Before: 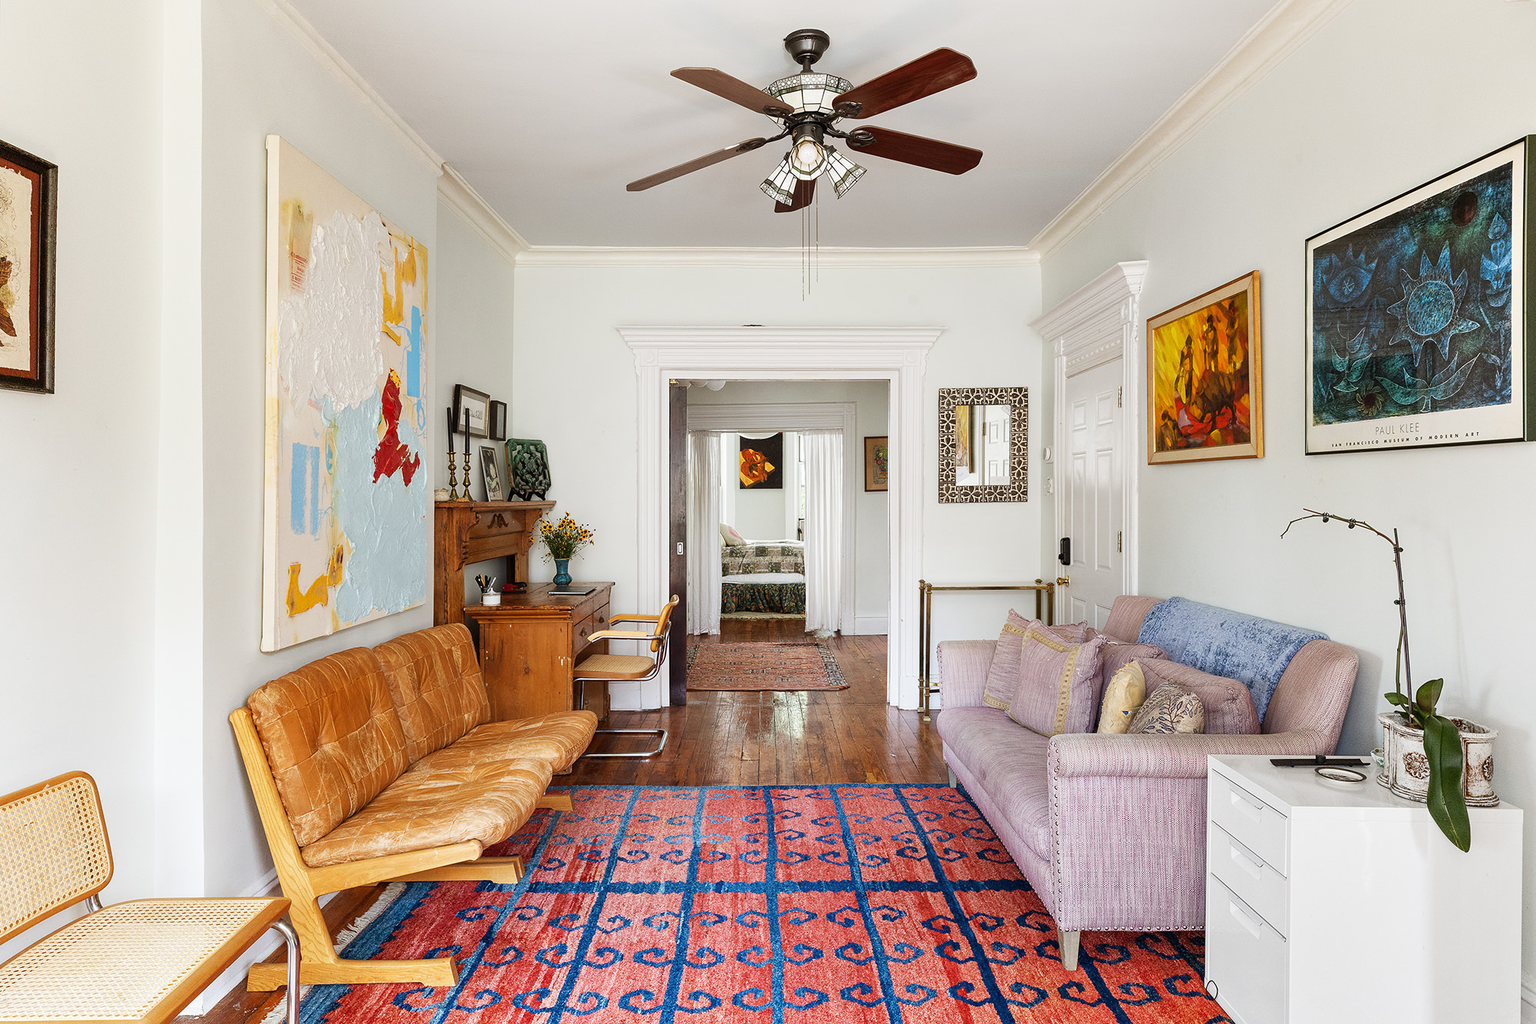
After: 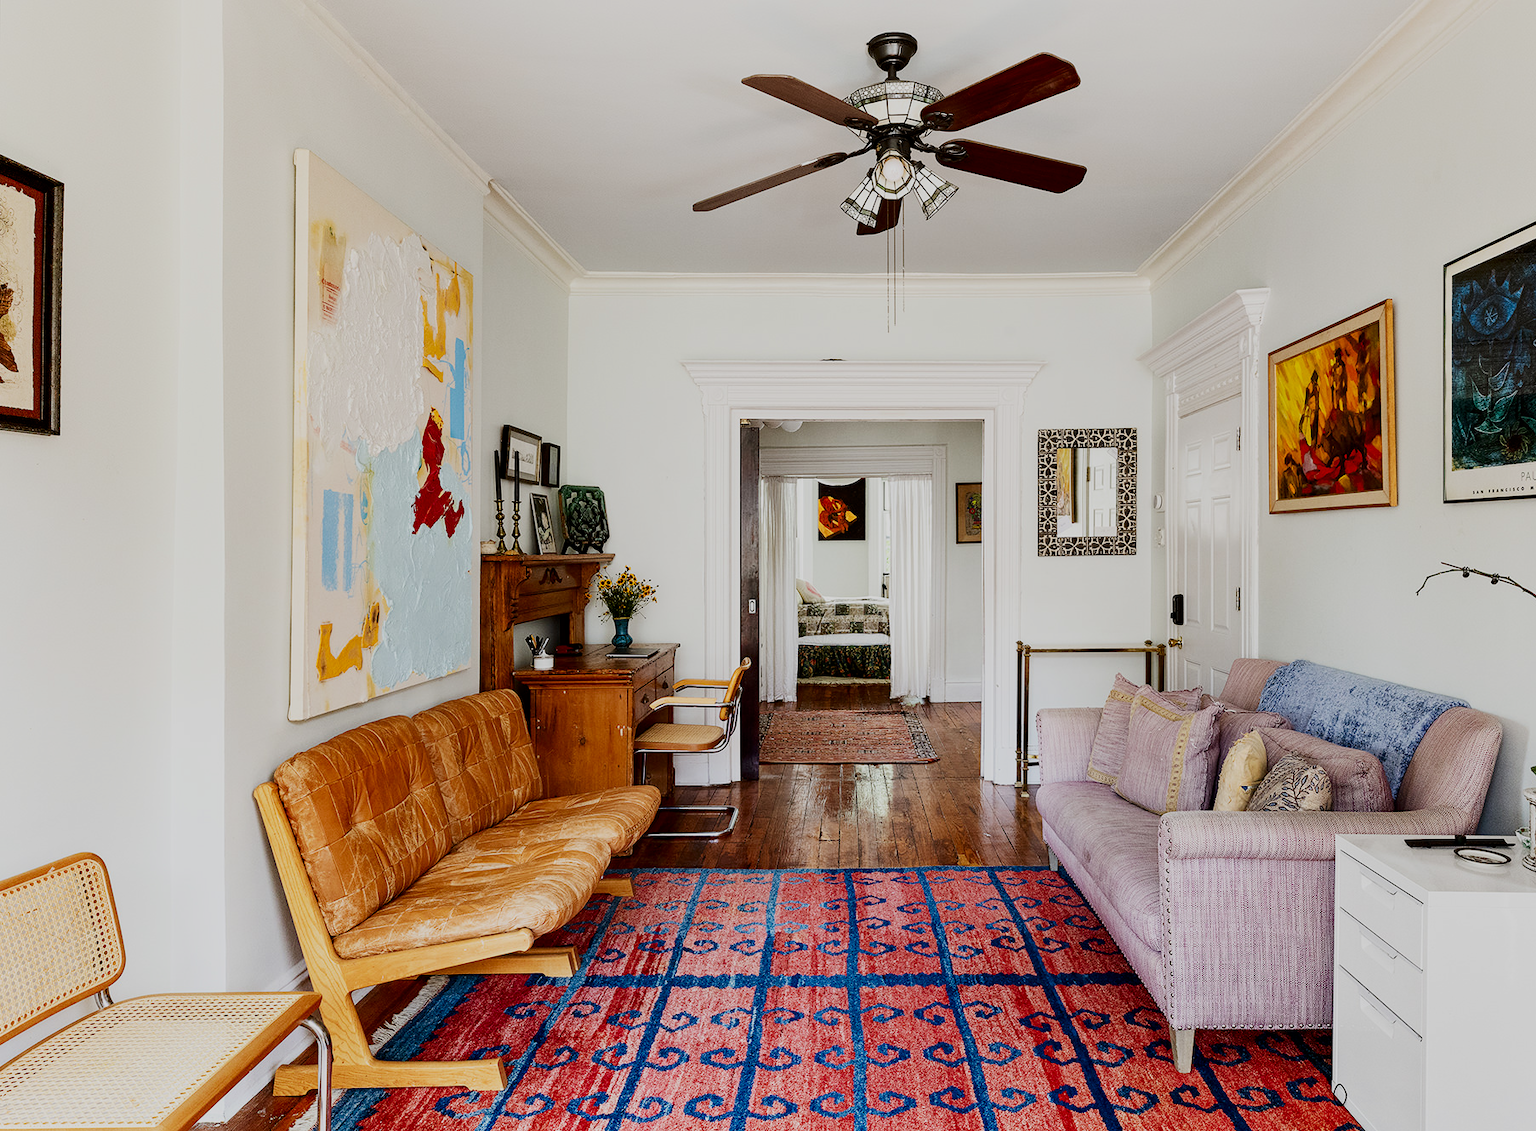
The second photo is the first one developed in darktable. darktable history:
contrast brightness saturation: contrast 0.2, brightness -0.113, saturation 0.105
crop: right 9.515%, bottom 0.049%
filmic rgb: black relative exposure -7.19 EV, white relative exposure 5.35 EV, hardness 3.03
